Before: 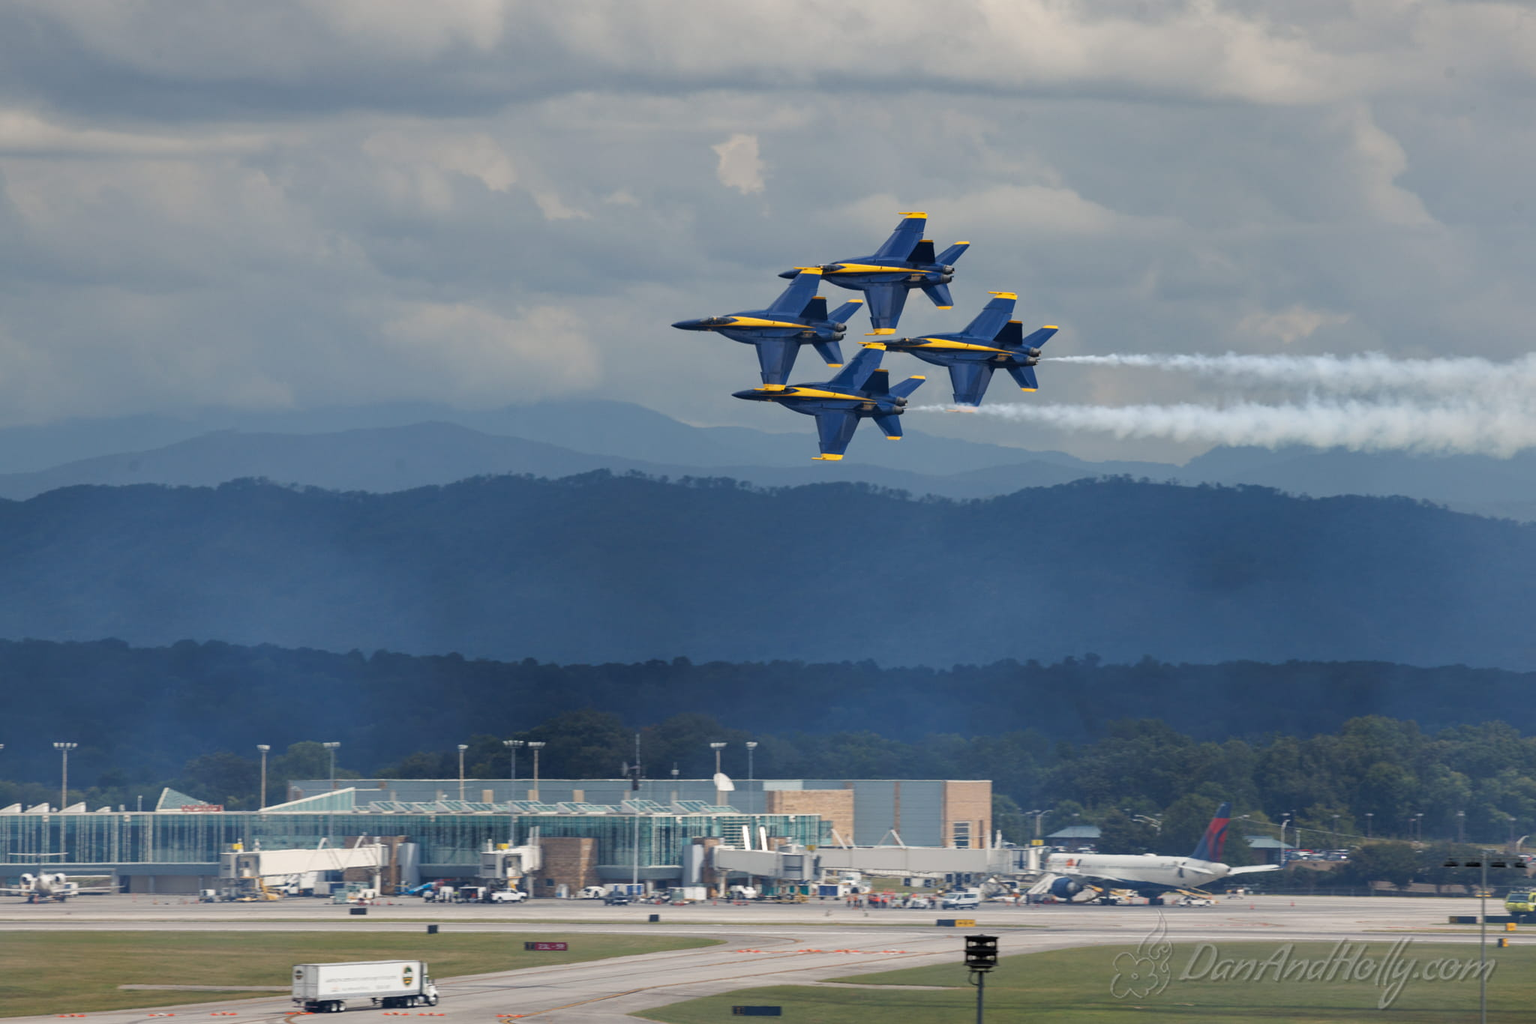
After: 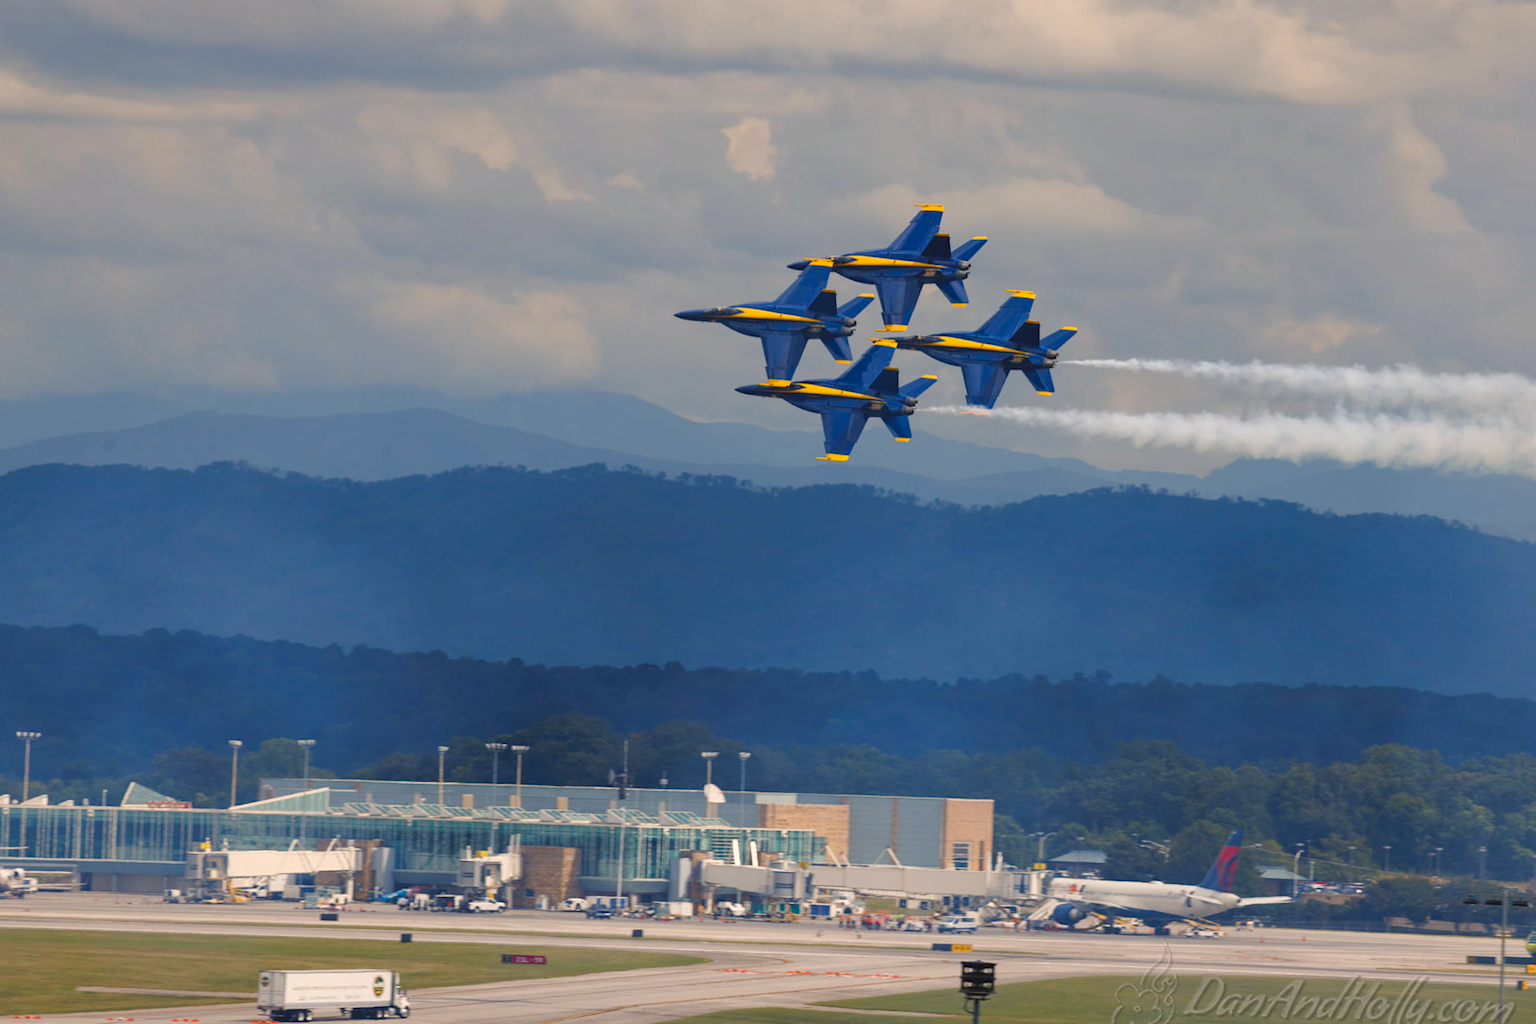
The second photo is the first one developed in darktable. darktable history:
crop and rotate: angle -1.69°
color balance rgb: shadows lift › chroma 2%, shadows lift › hue 247.2°, power › chroma 0.3%, power › hue 25.2°, highlights gain › chroma 3%, highlights gain › hue 60°, global offset › luminance 0.75%, perceptual saturation grading › global saturation 20%, perceptual saturation grading › highlights -20%, perceptual saturation grading › shadows 30%, global vibrance 20%
